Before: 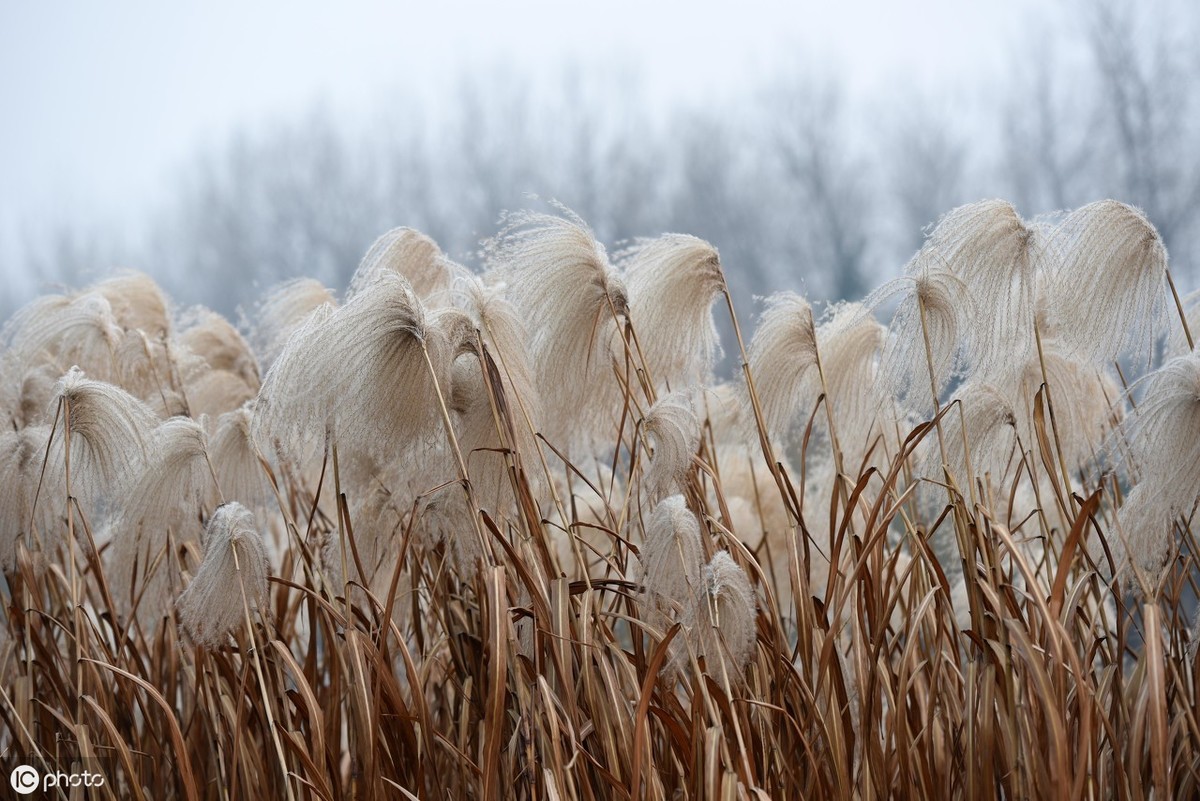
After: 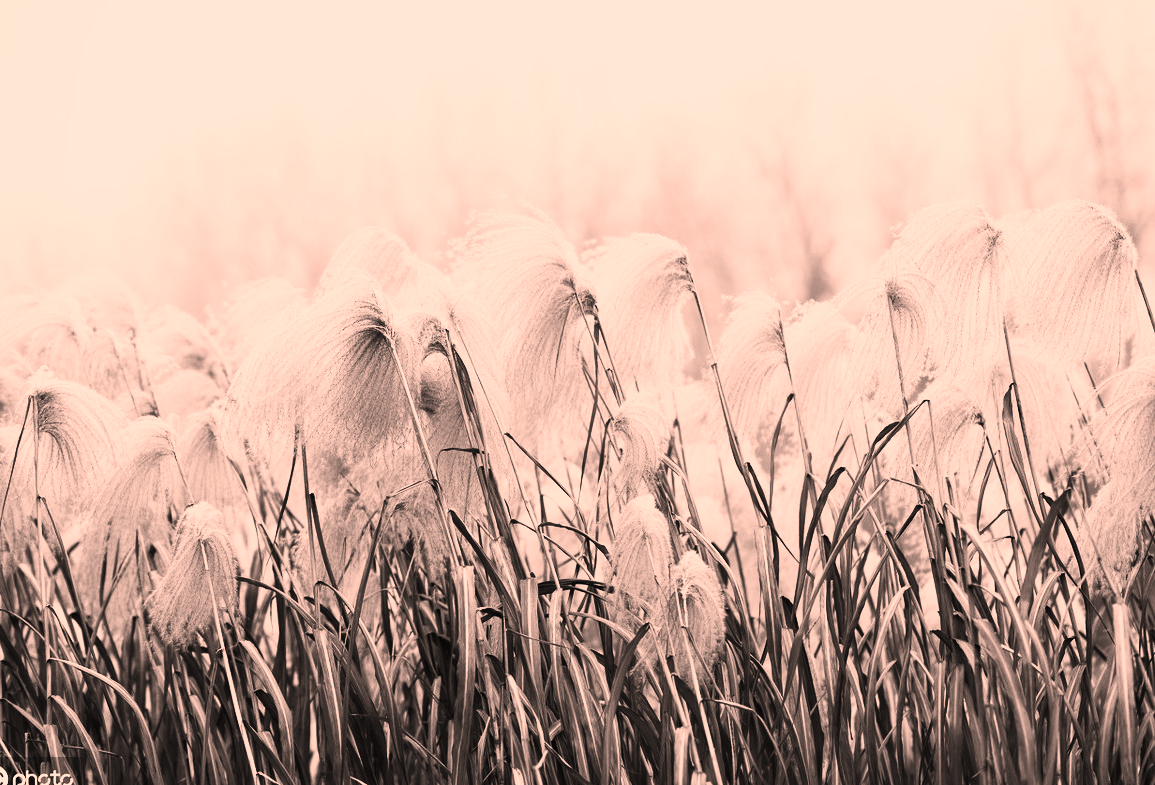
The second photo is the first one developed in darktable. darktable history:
crop and rotate: left 2.627%, right 1.052%, bottom 1.892%
color correction: highlights a* 20.97, highlights b* 19.37
filmic rgb: black relative exposure -7.65 EV, white relative exposure 4.56 EV, threshold 6 EV, hardness 3.61, contrast 0.997, enable highlight reconstruction true
contrast brightness saturation: contrast 0.535, brightness 0.454, saturation -0.996
